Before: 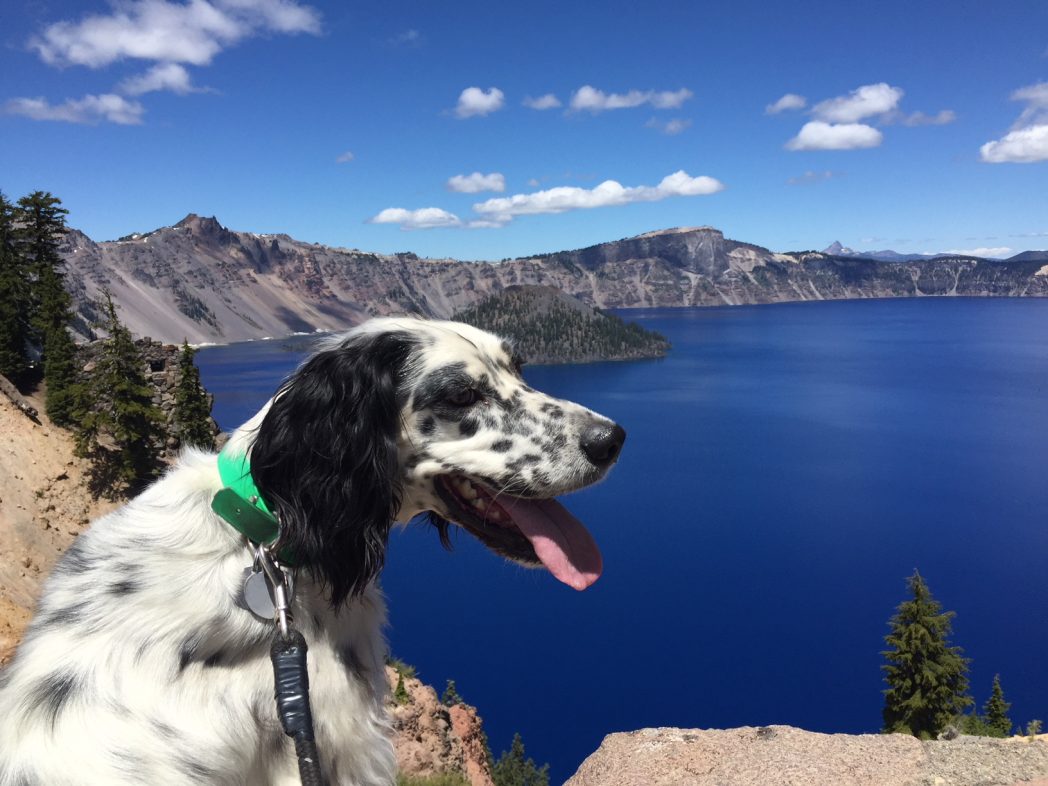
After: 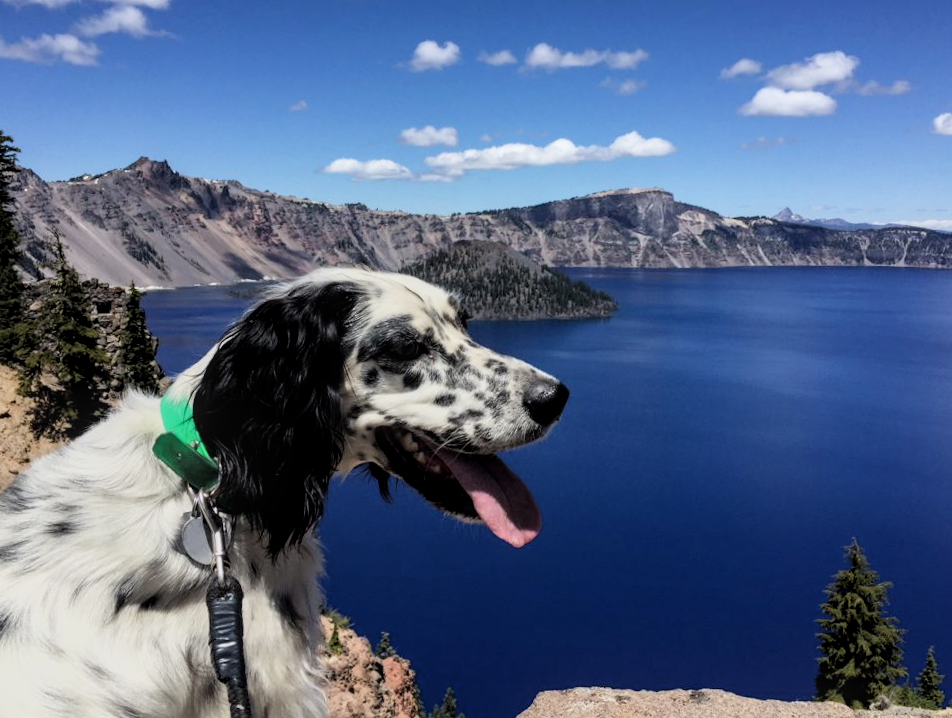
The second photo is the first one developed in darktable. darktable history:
crop and rotate: angle -2.08°, left 3.12%, top 3.72%, right 1.619%, bottom 0.556%
local contrast: on, module defaults
filmic rgb: black relative exposure -11.77 EV, white relative exposure 5.41 EV, hardness 4.48, latitude 49.21%, contrast 1.145
